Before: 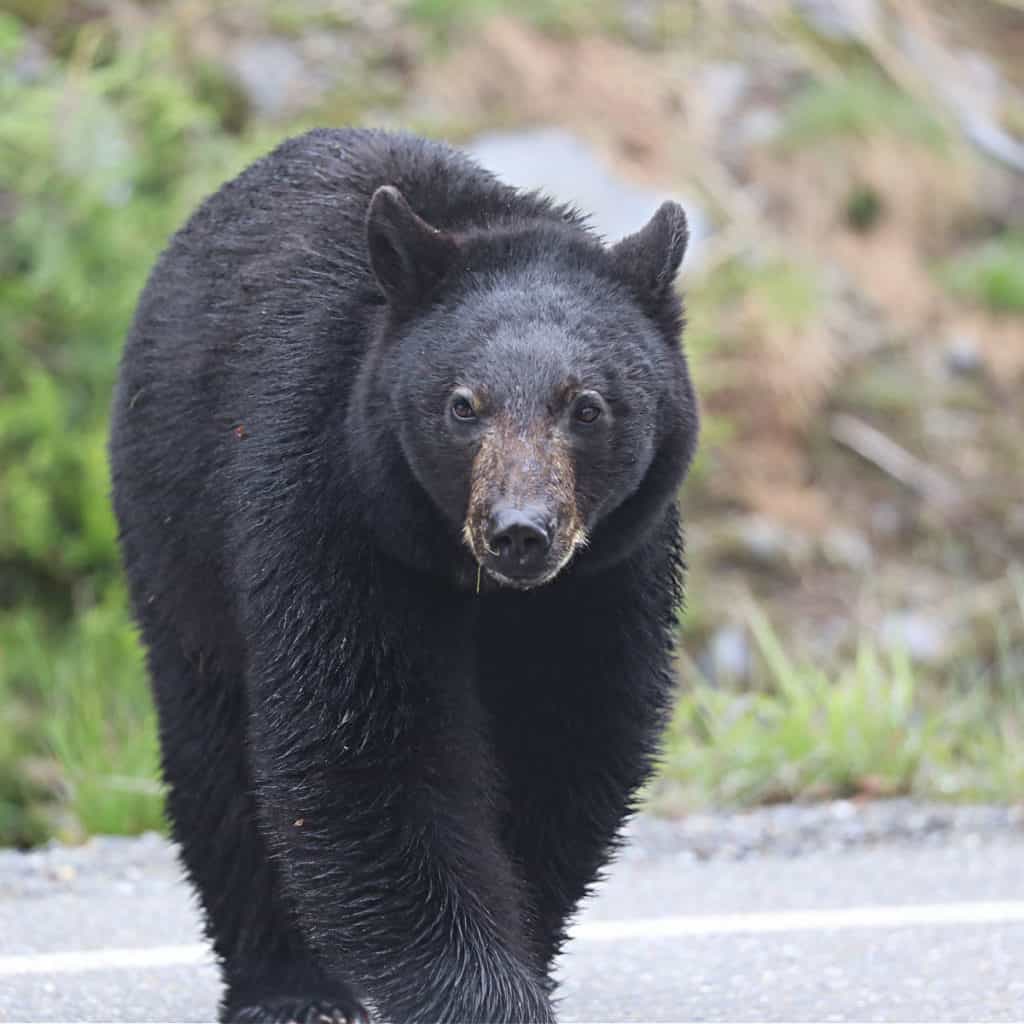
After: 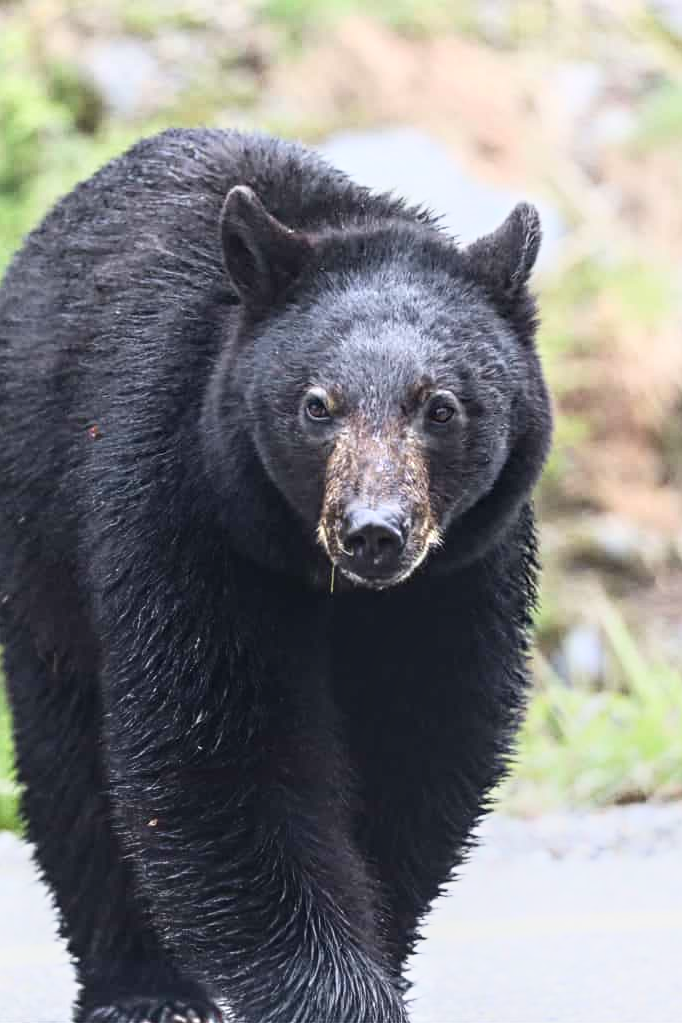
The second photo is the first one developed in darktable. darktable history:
shadows and highlights: shadows -62.32, white point adjustment -5.22, highlights 61.59
local contrast: detail 130%
contrast brightness saturation: contrast 0.2, brightness 0.16, saturation 0.22
crop and rotate: left 14.292%, right 19.041%
